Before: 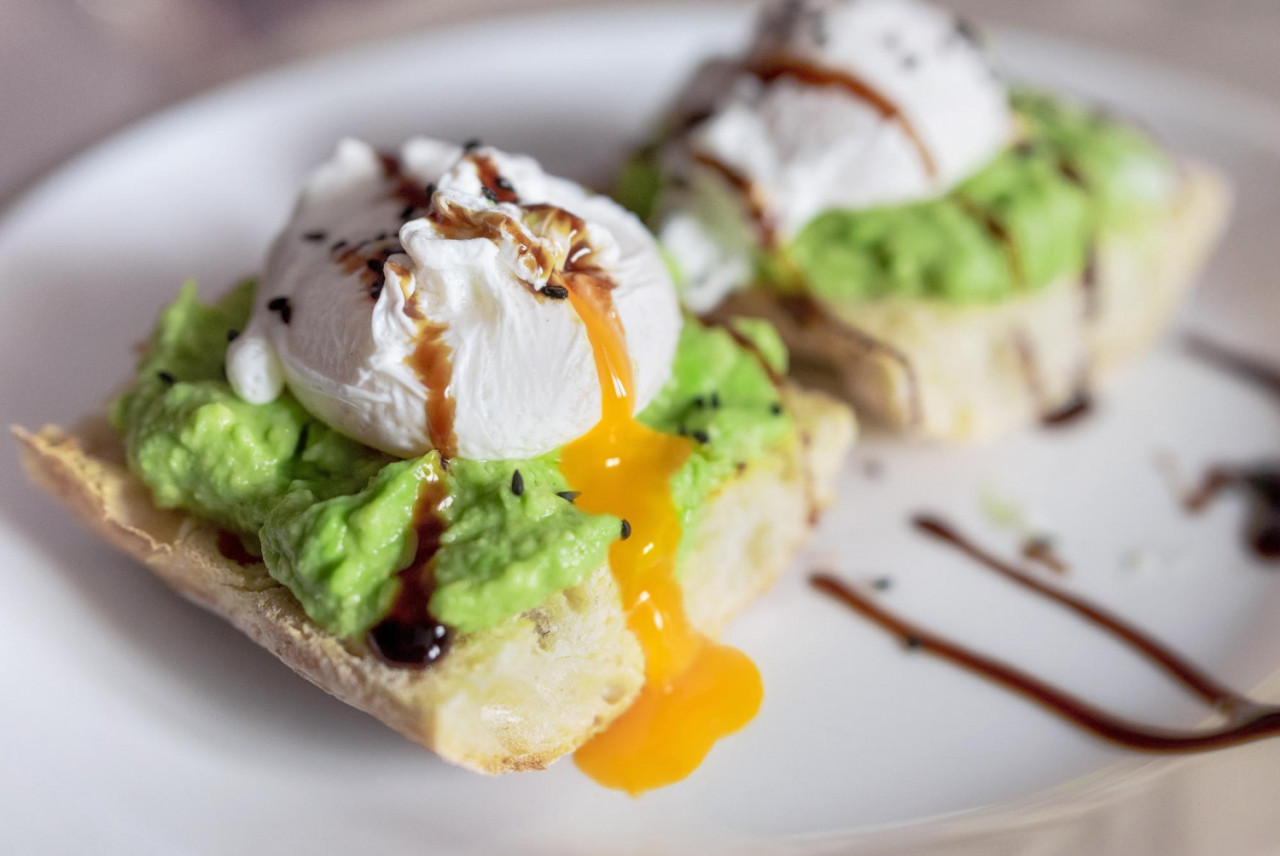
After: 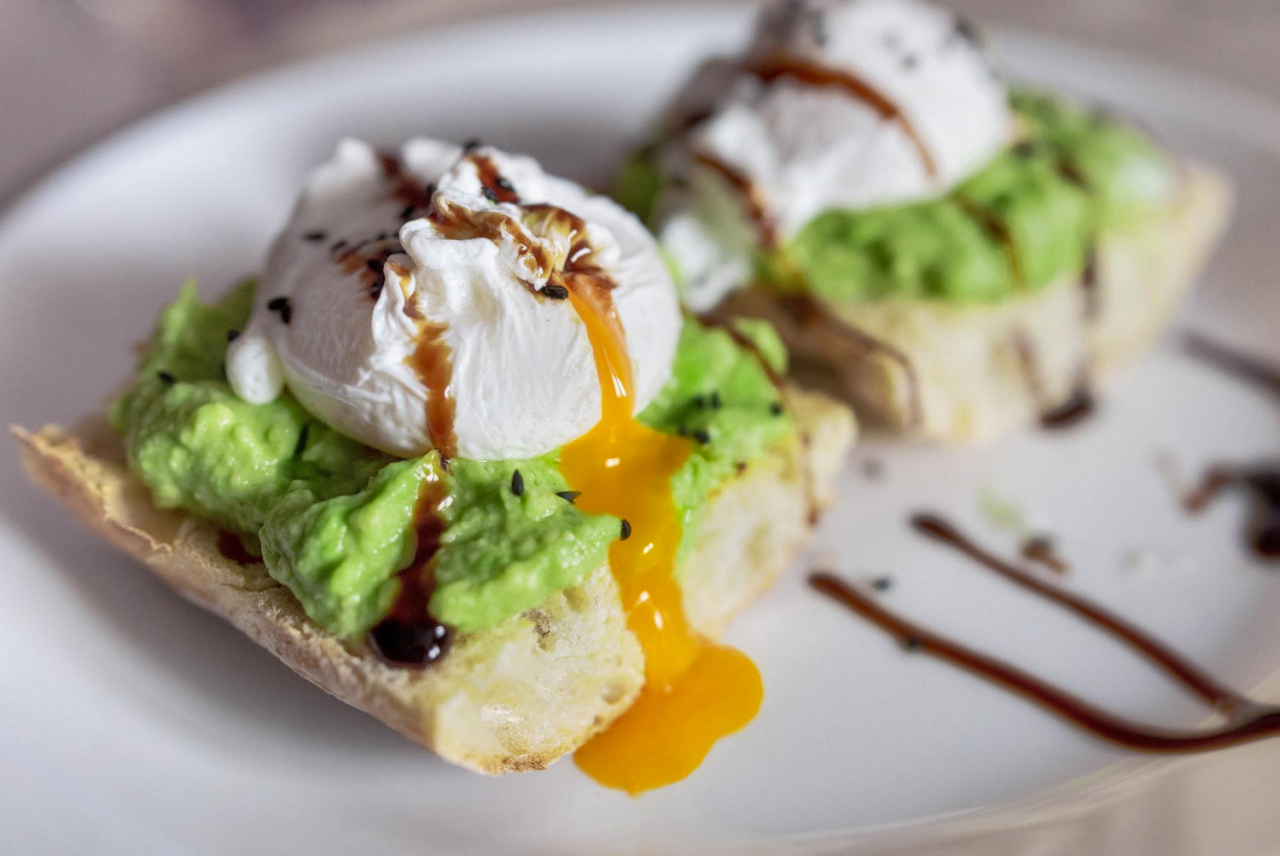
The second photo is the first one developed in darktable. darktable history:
shadows and highlights: shadows 53.18, soften with gaussian
